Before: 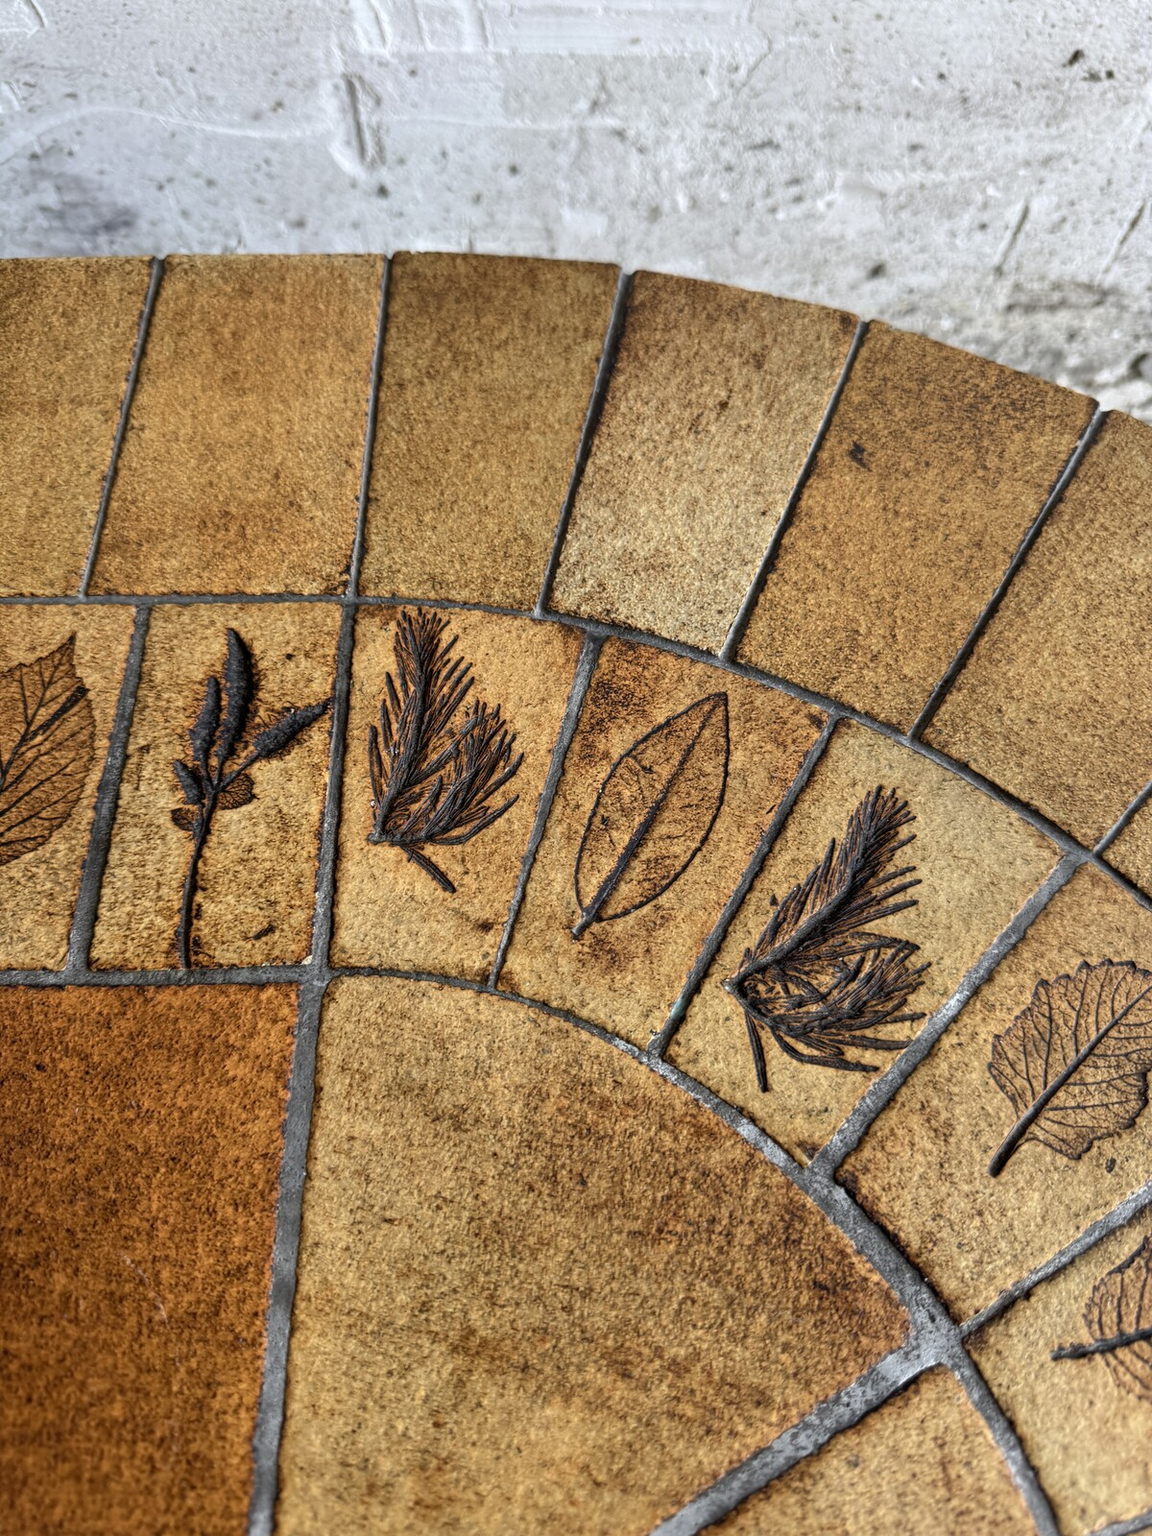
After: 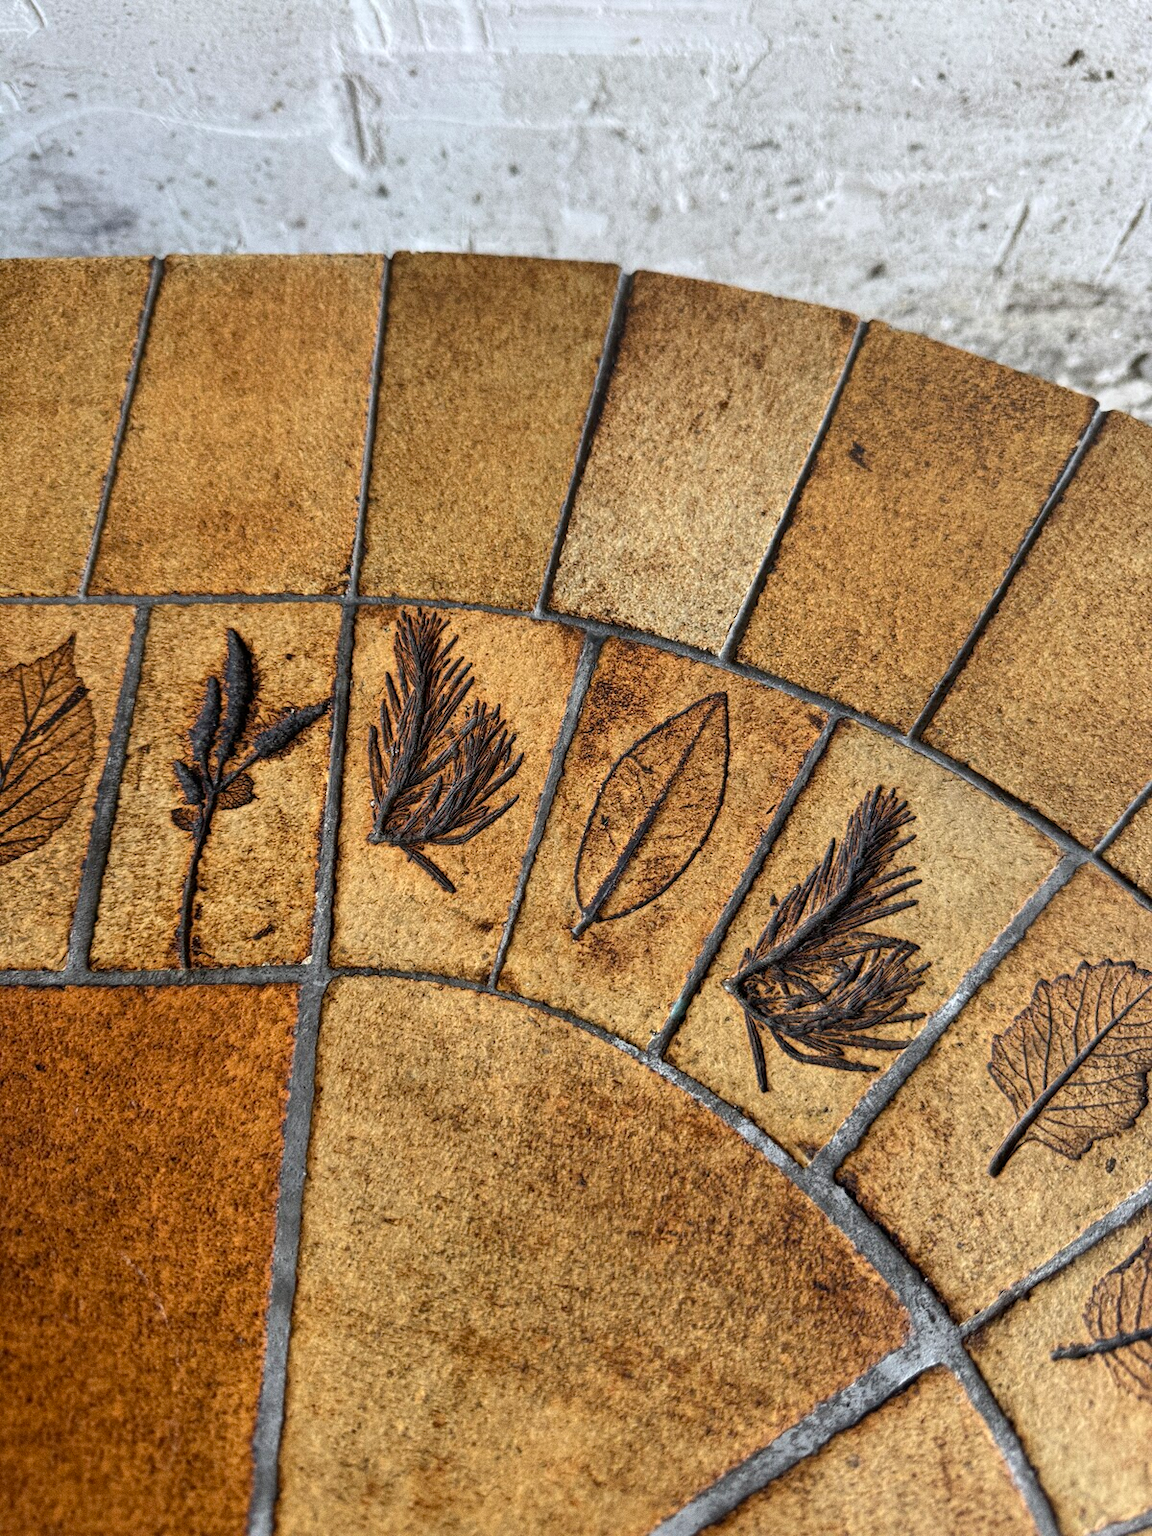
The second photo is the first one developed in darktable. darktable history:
tone equalizer: on, module defaults
grain: on, module defaults
rotate and perspective: crop left 0, crop top 0
